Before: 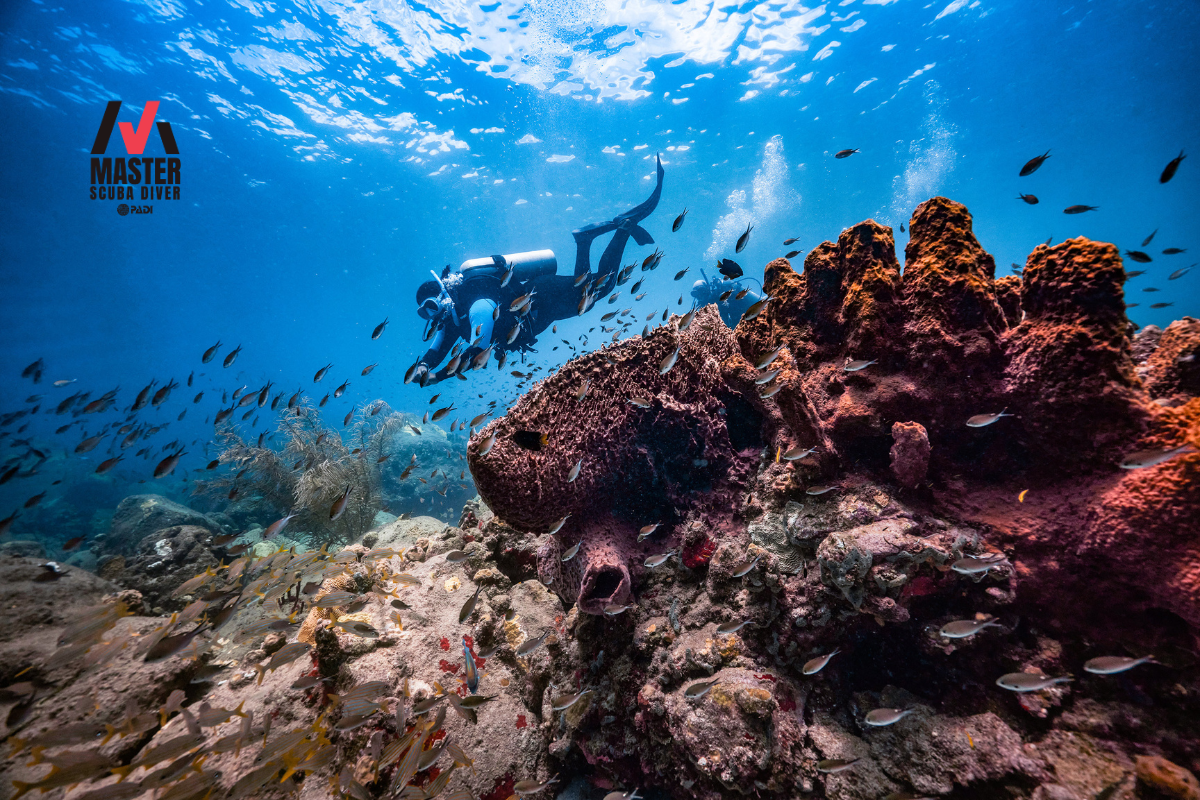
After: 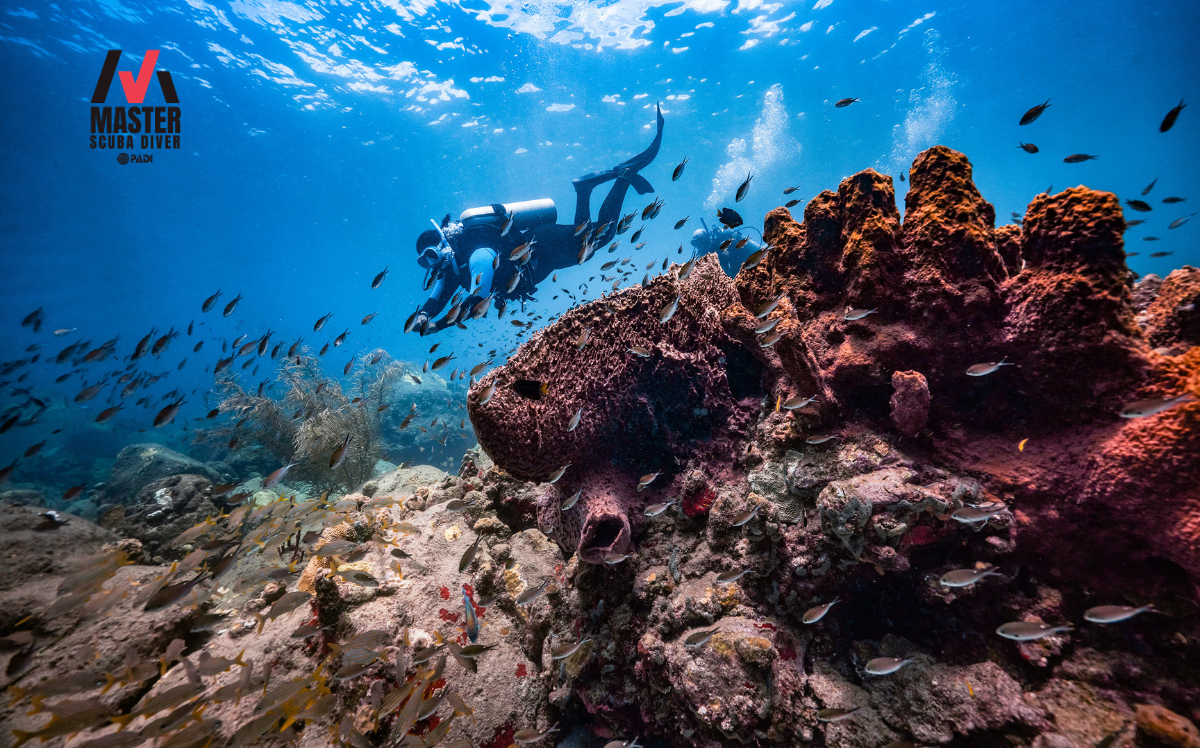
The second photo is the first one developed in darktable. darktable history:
crop and rotate: top 6.489%
levels: white 99.93%
